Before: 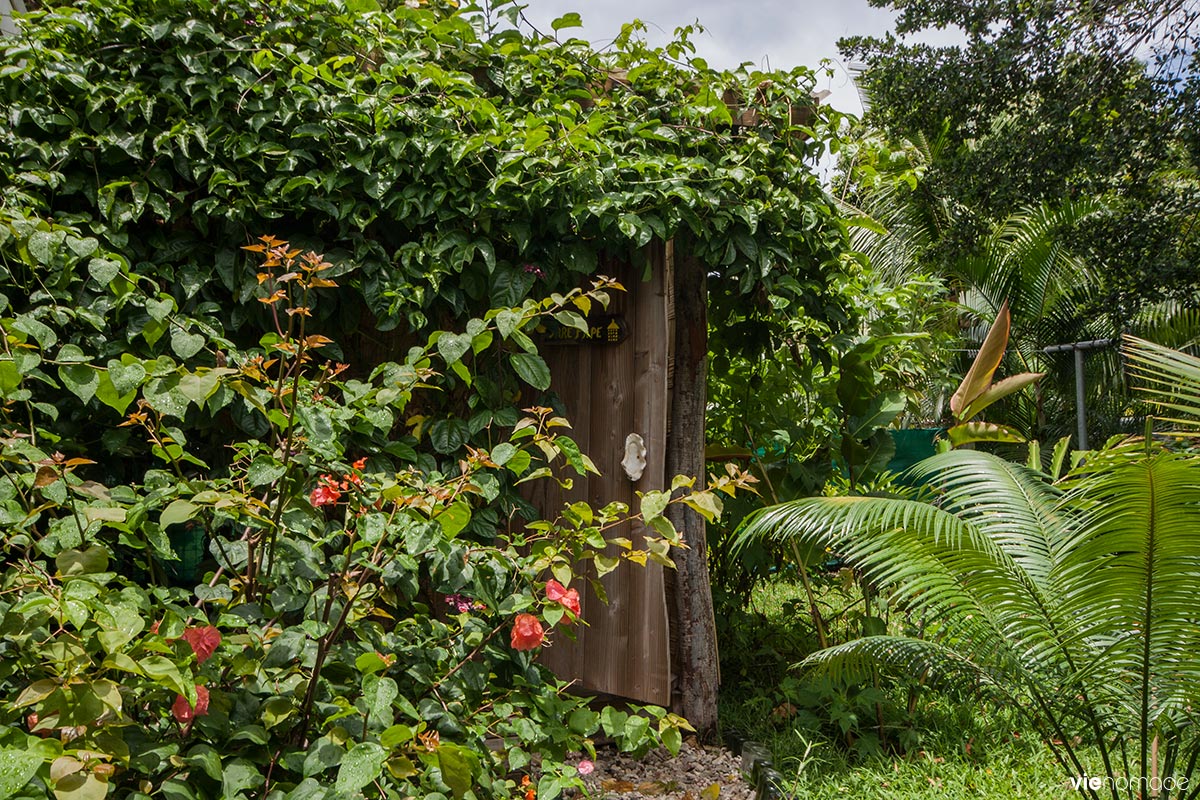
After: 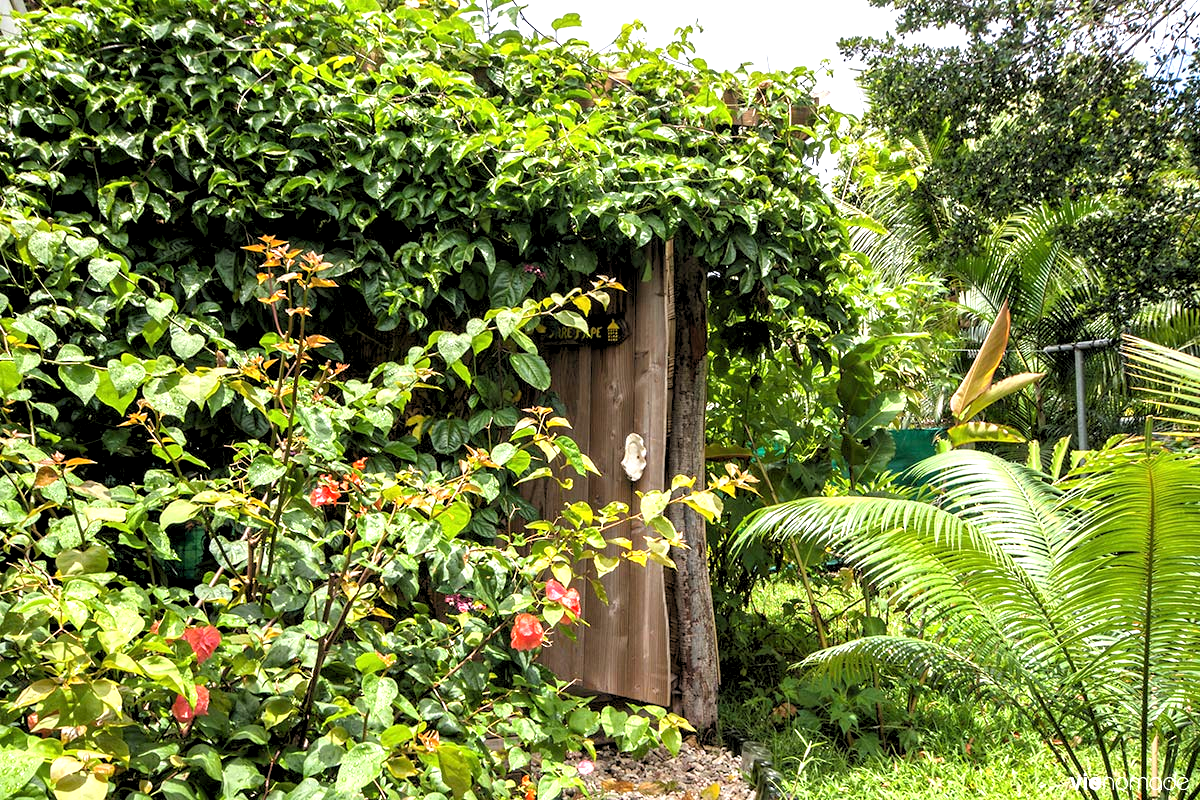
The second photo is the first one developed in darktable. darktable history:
rgb levels: levels [[0.013, 0.434, 0.89], [0, 0.5, 1], [0, 0.5, 1]]
exposure: black level correction 0, exposure 1.2 EV, compensate highlight preservation false
